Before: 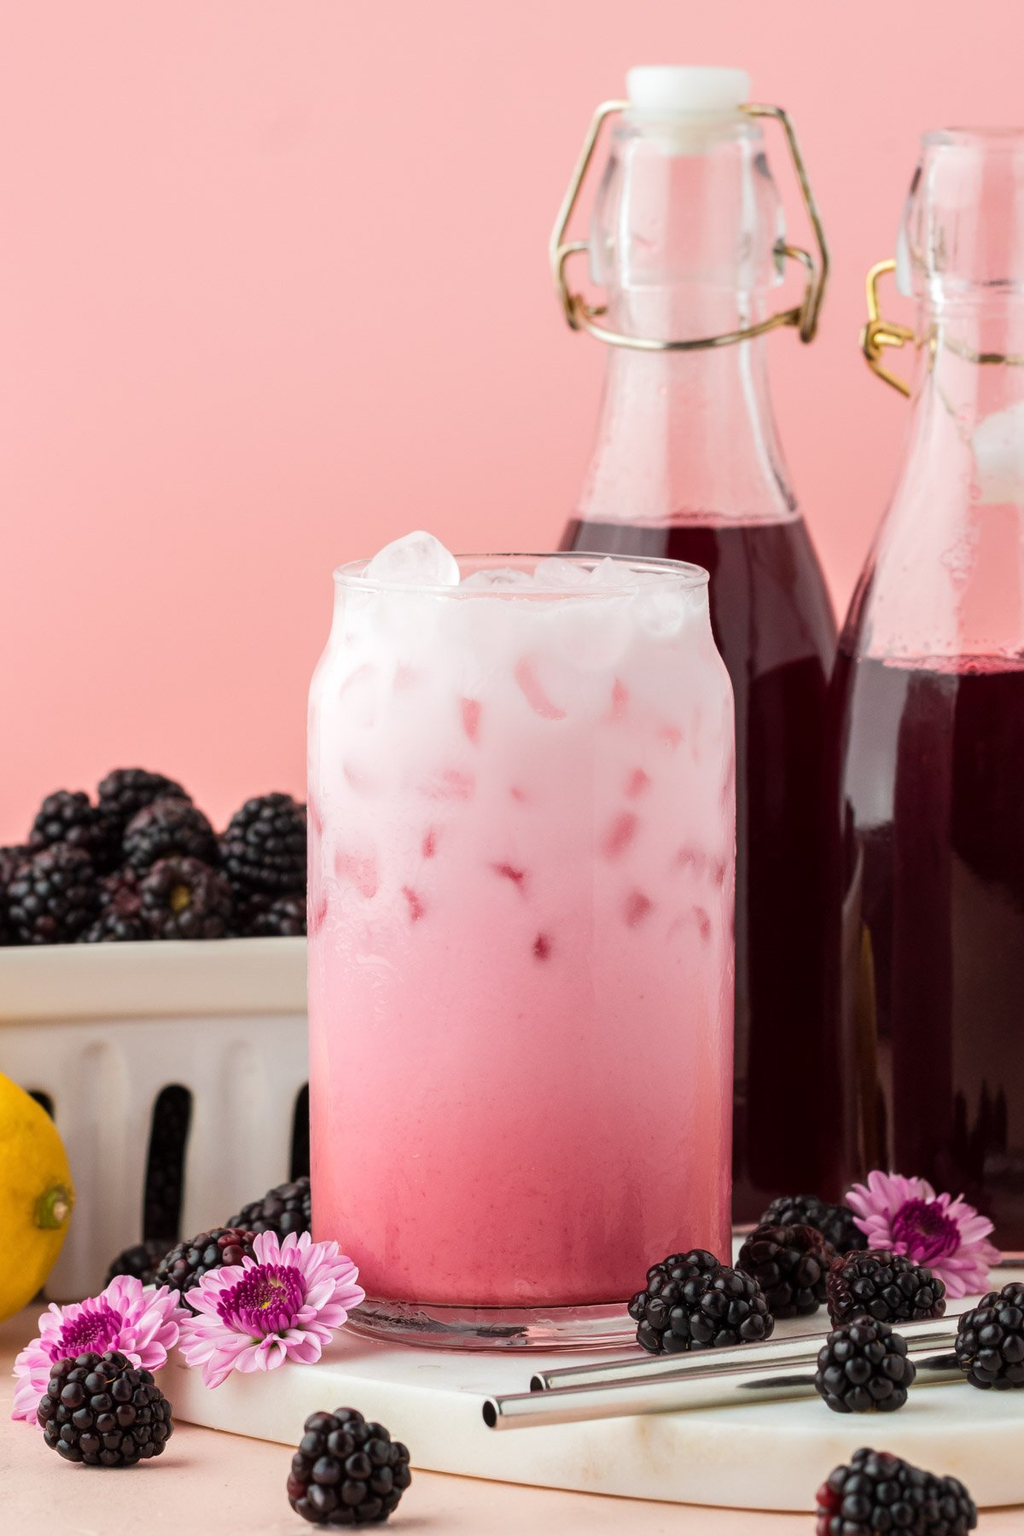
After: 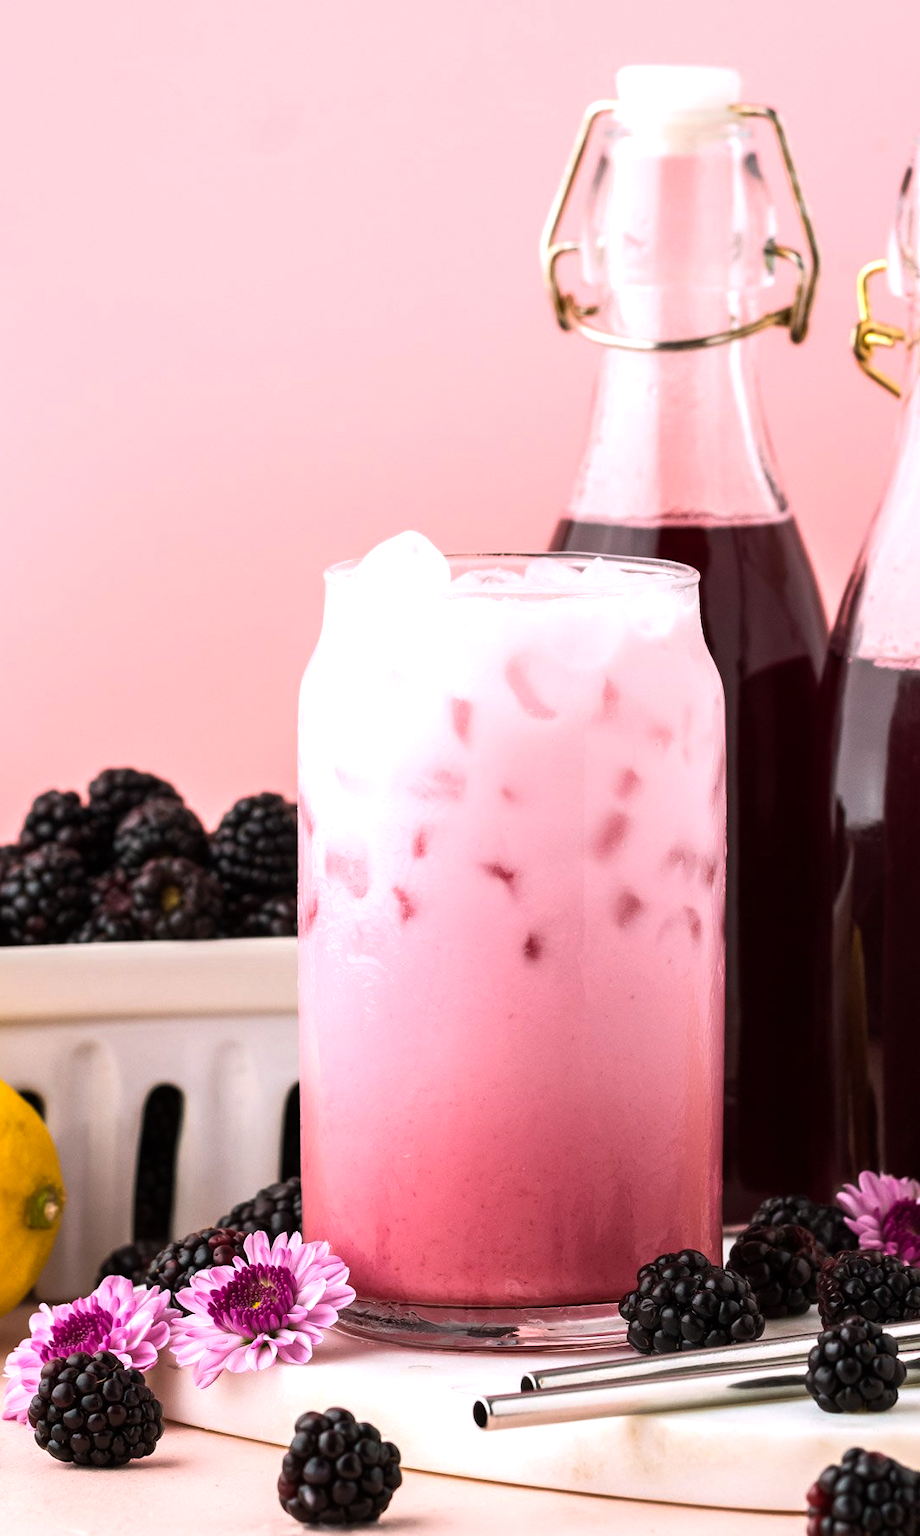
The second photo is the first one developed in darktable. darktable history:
color balance rgb: power › hue 325.81°, highlights gain › chroma 2.08%, highlights gain › hue 293.55°, linear chroma grading › global chroma 9.984%, perceptual saturation grading › global saturation 0.567%, perceptual brilliance grading › highlights 14.448%, perceptual brilliance grading › mid-tones -5.131%, perceptual brilliance grading › shadows -26.411%
crop and rotate: left 0.973%, right 9.077%
